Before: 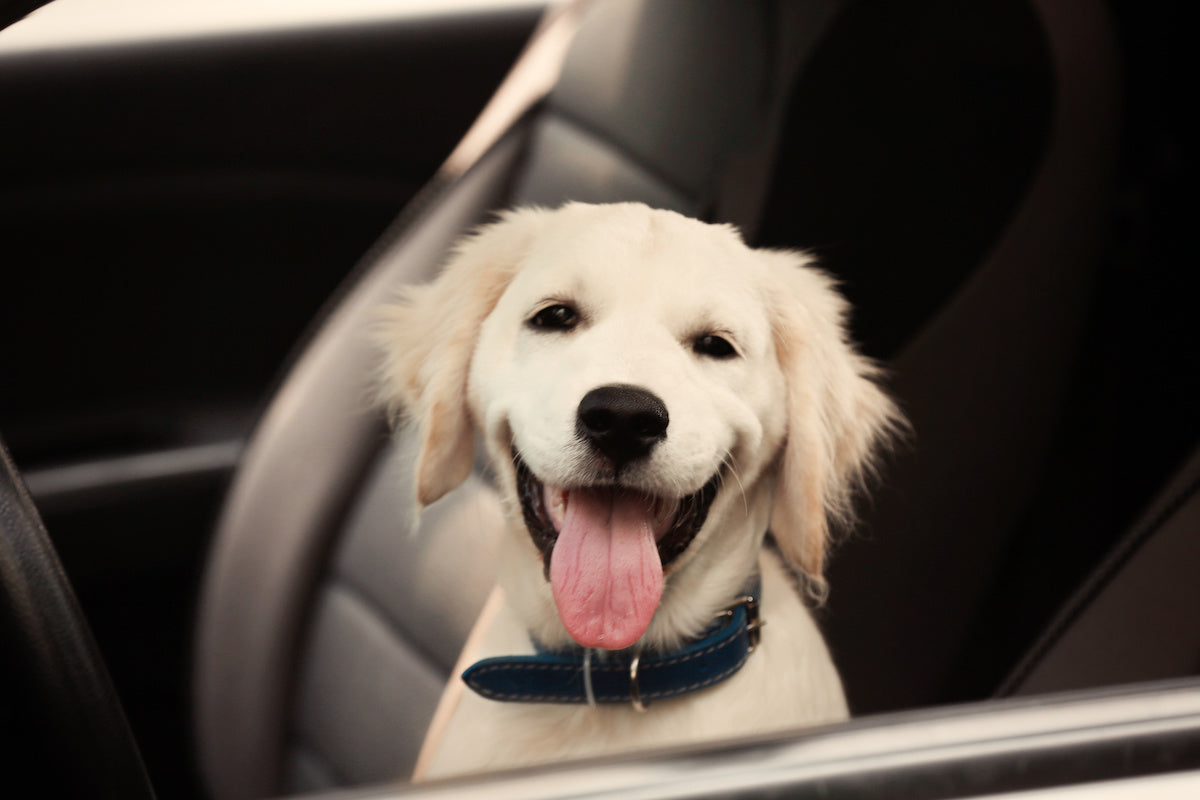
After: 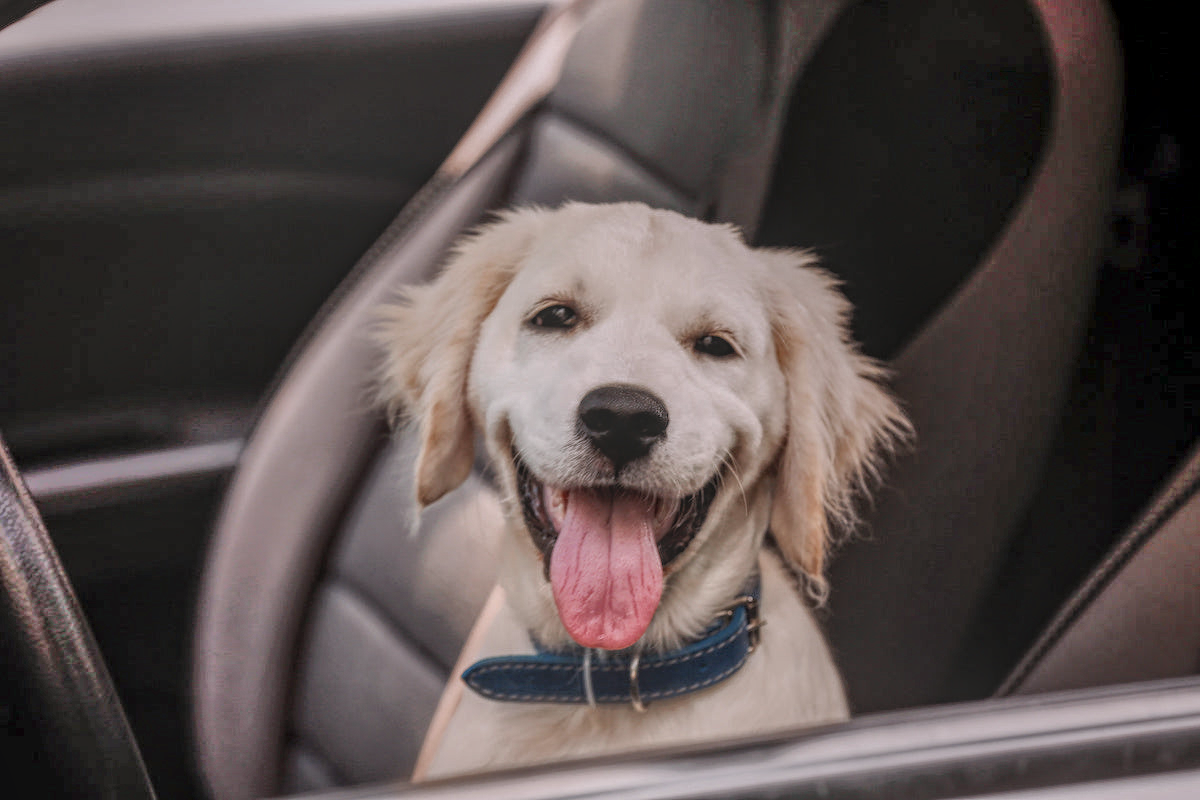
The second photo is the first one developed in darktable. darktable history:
white balance: red 1.004, blue 1.096
shadows and highlights: shadows 75, highlights -60.85, soften with gaussian
local contrast: highlights 20%, shadows 30%, detail 200%, midtone range 0.2
